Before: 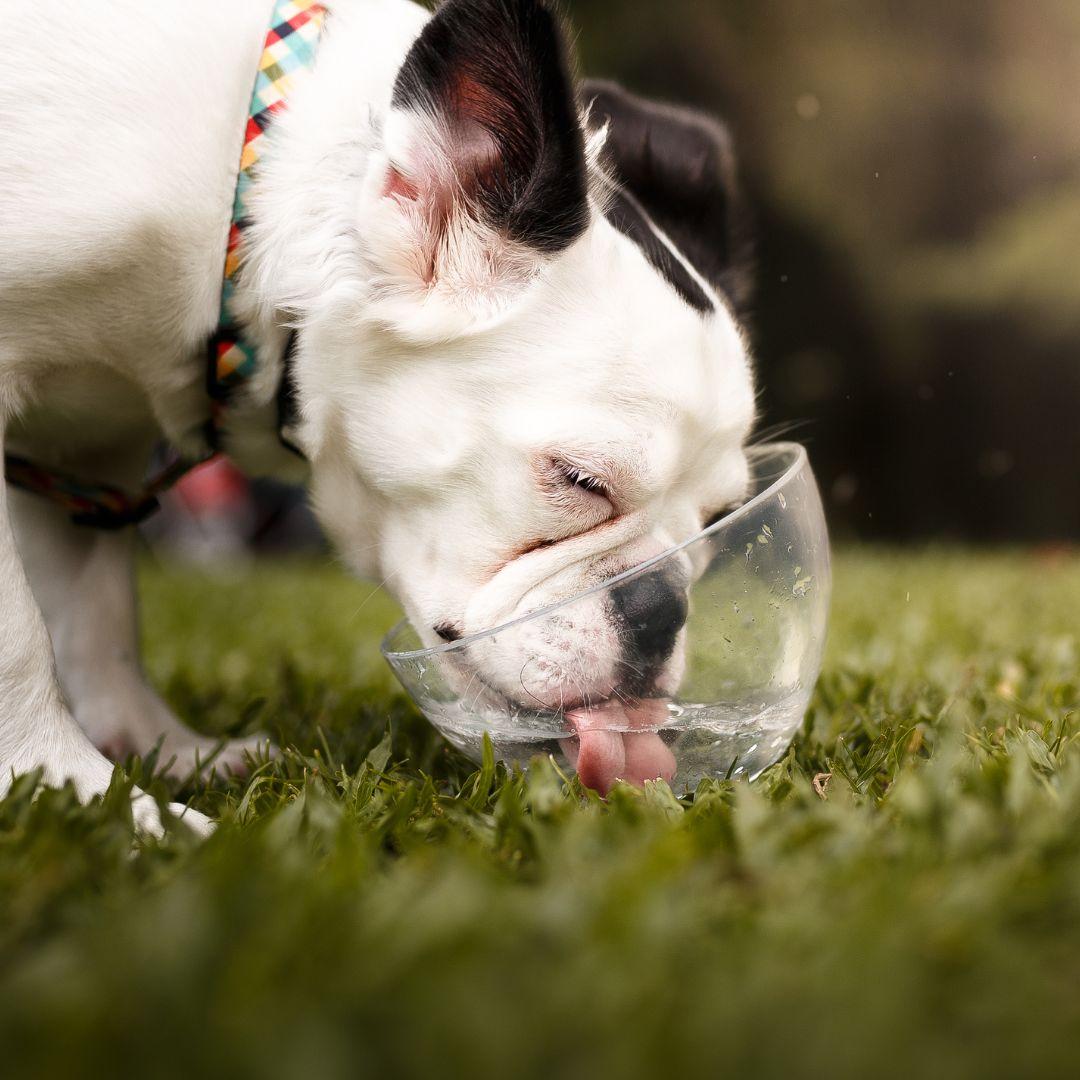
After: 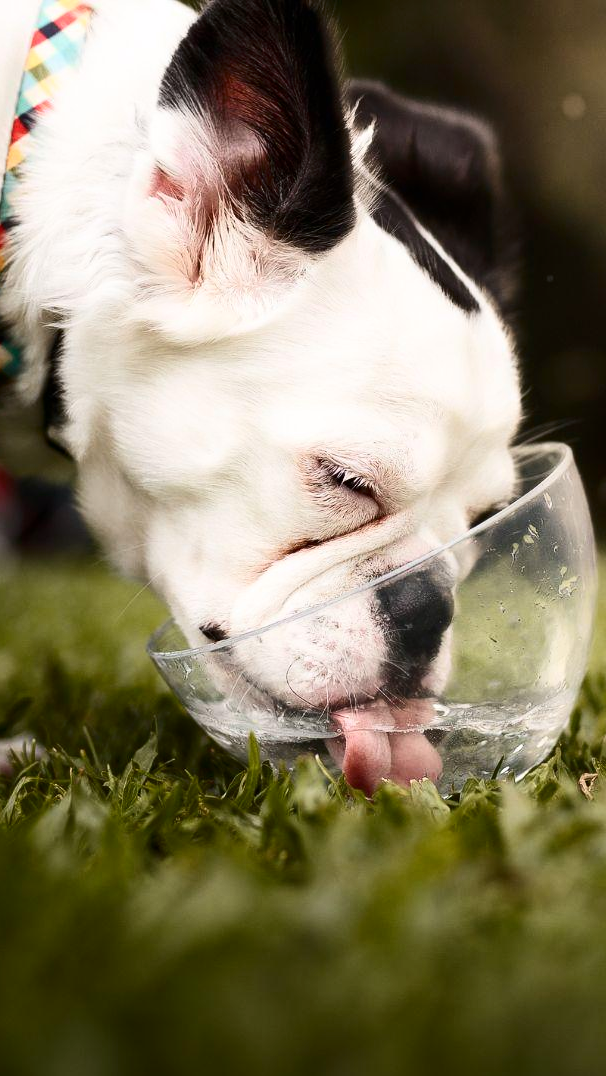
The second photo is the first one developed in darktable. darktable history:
crop: left 21.674%, right 22.086%
white balance: emerald 1
contrast brightness saturation: contrast 0.22
